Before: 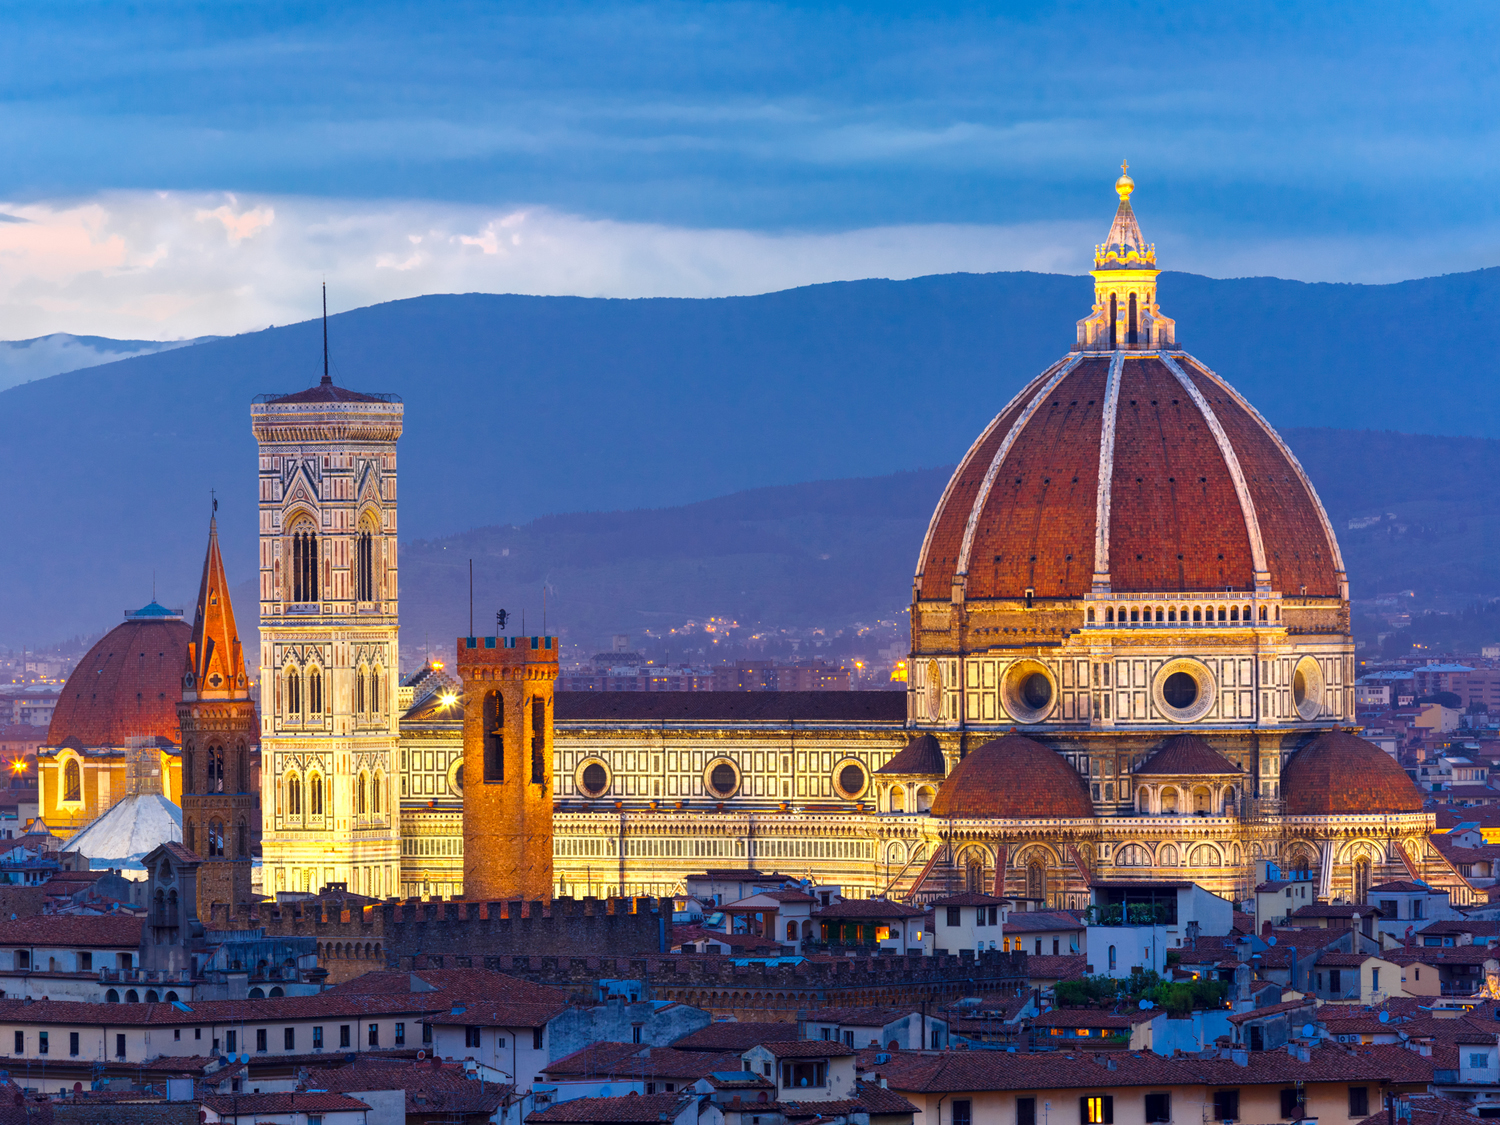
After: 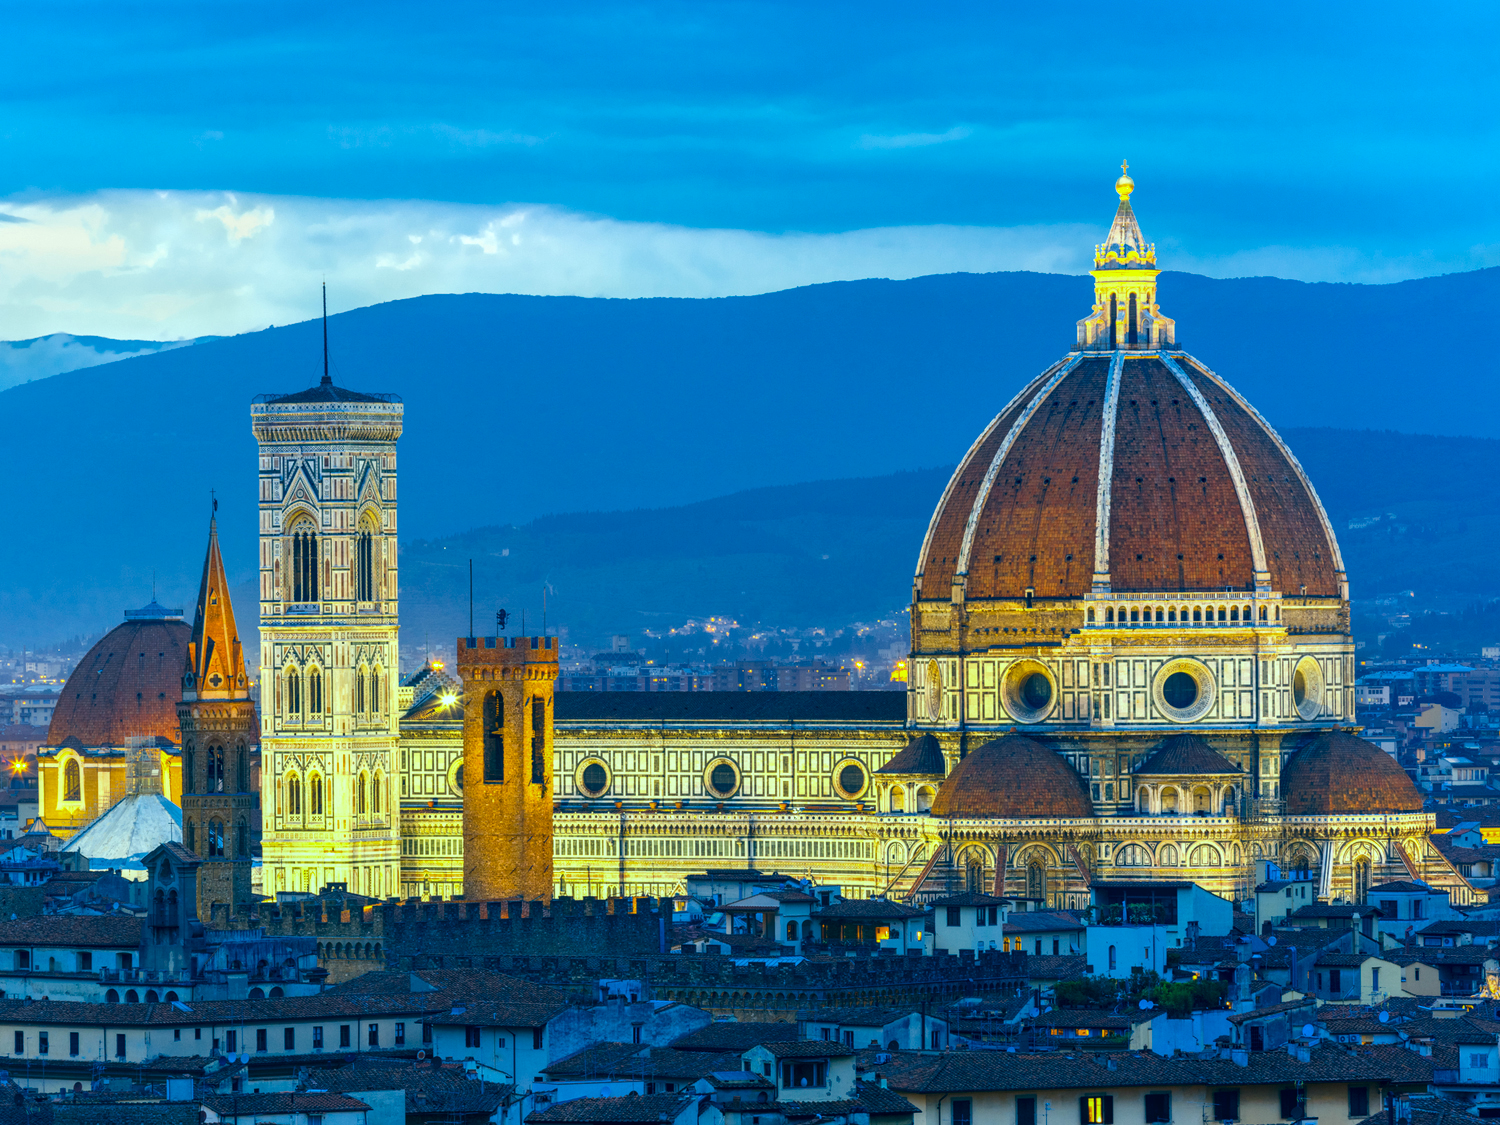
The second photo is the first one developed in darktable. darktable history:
local contrast: on, module defaults
white balance: red 1.004, blue 1.096
color correction: highlights a* -20.08, highlights b* 9.8, shadows a* -20.4, shadows b* -10.76
